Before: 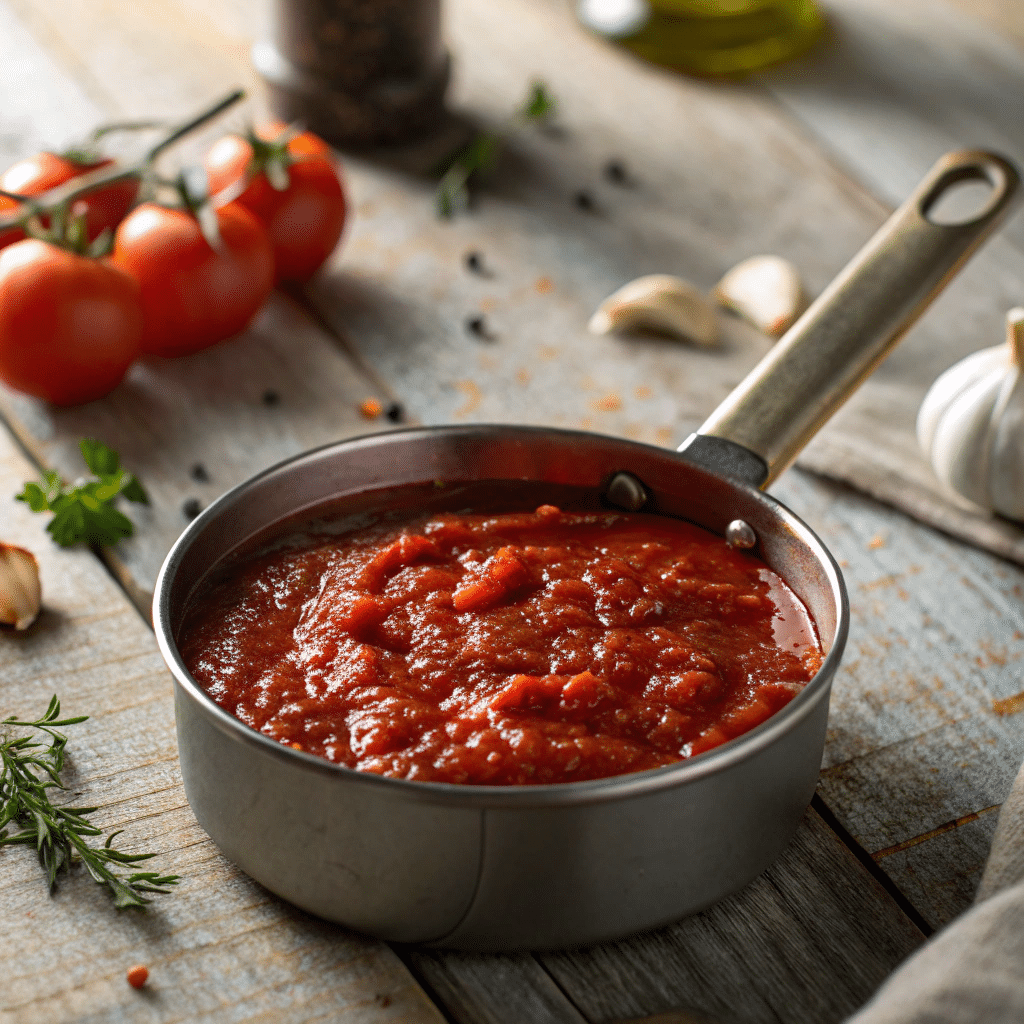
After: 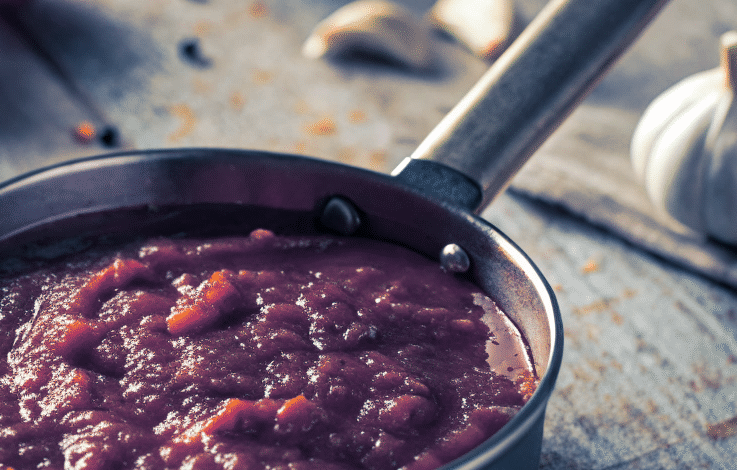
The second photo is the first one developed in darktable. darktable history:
crop and rotate: left 27.938%, top 27.046%, bottom 27.046%
split-toning: shadows › hue 226.8°, shadows › saturation 0.84
